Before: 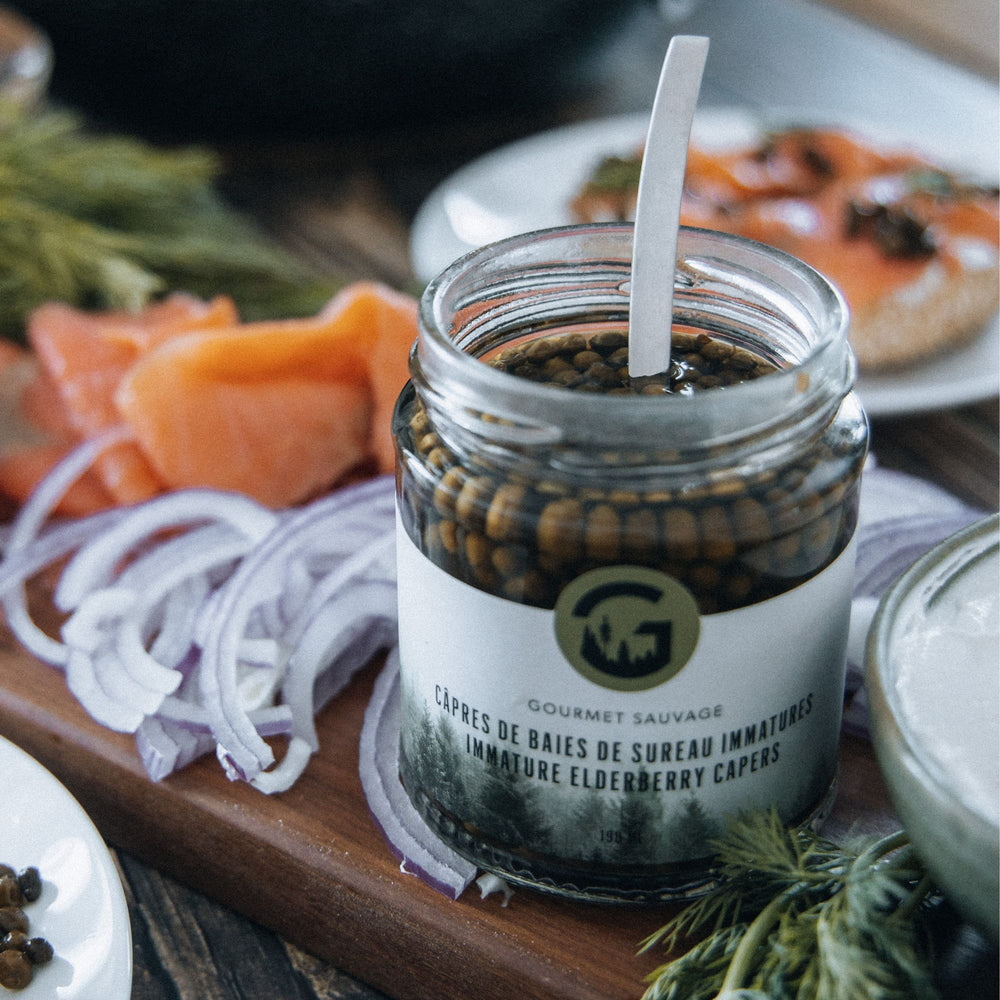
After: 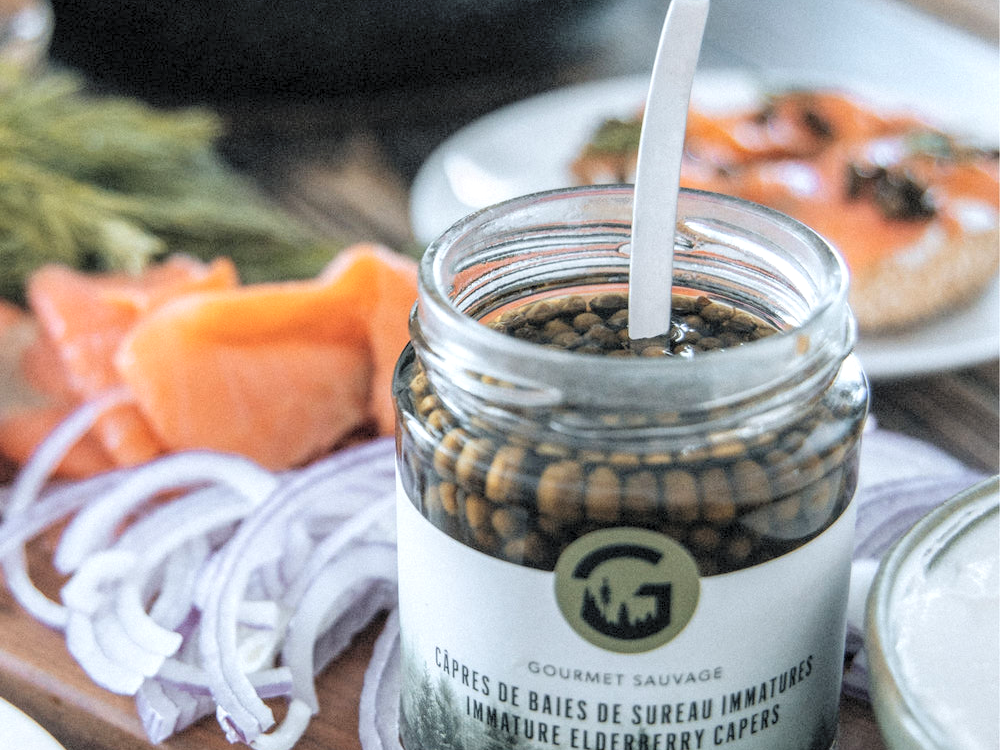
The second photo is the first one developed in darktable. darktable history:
crop: top 3.857%, bottom 21.132%
contrast brightness saturation: brightness 0.28
local contrast: on, module defaults
levels: levels [0.073, 0.497, 0.972]
white balance: red 1, blue 1
